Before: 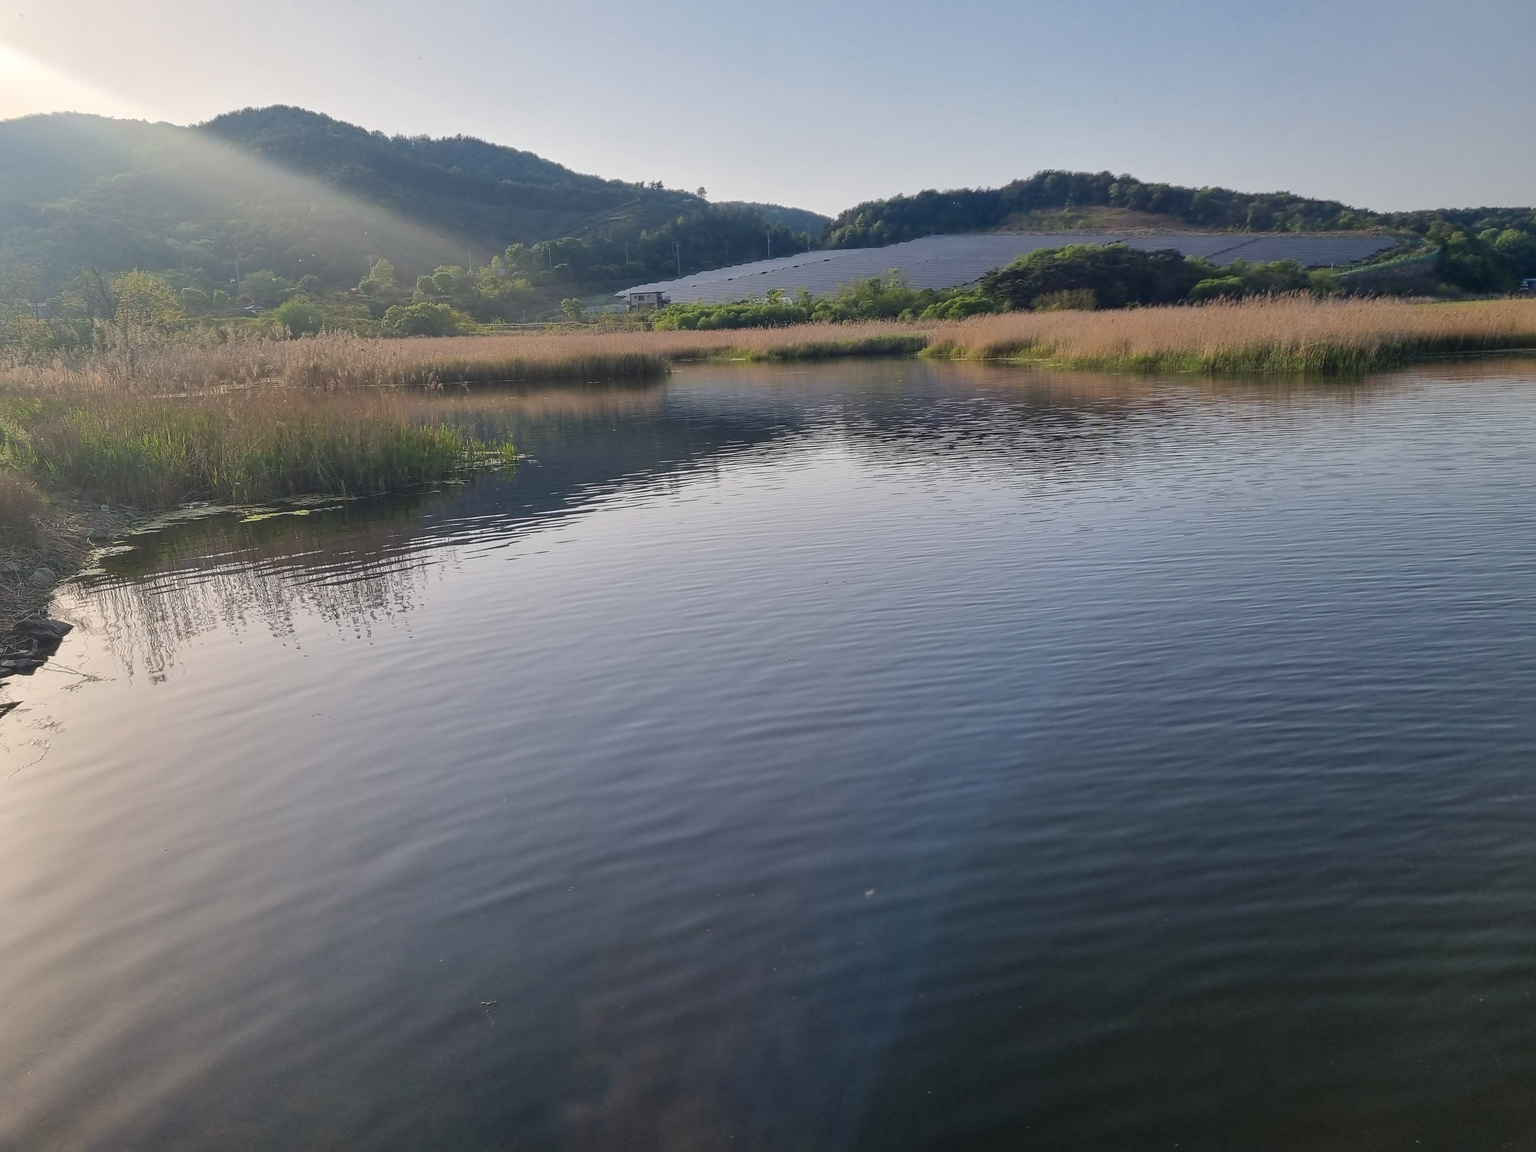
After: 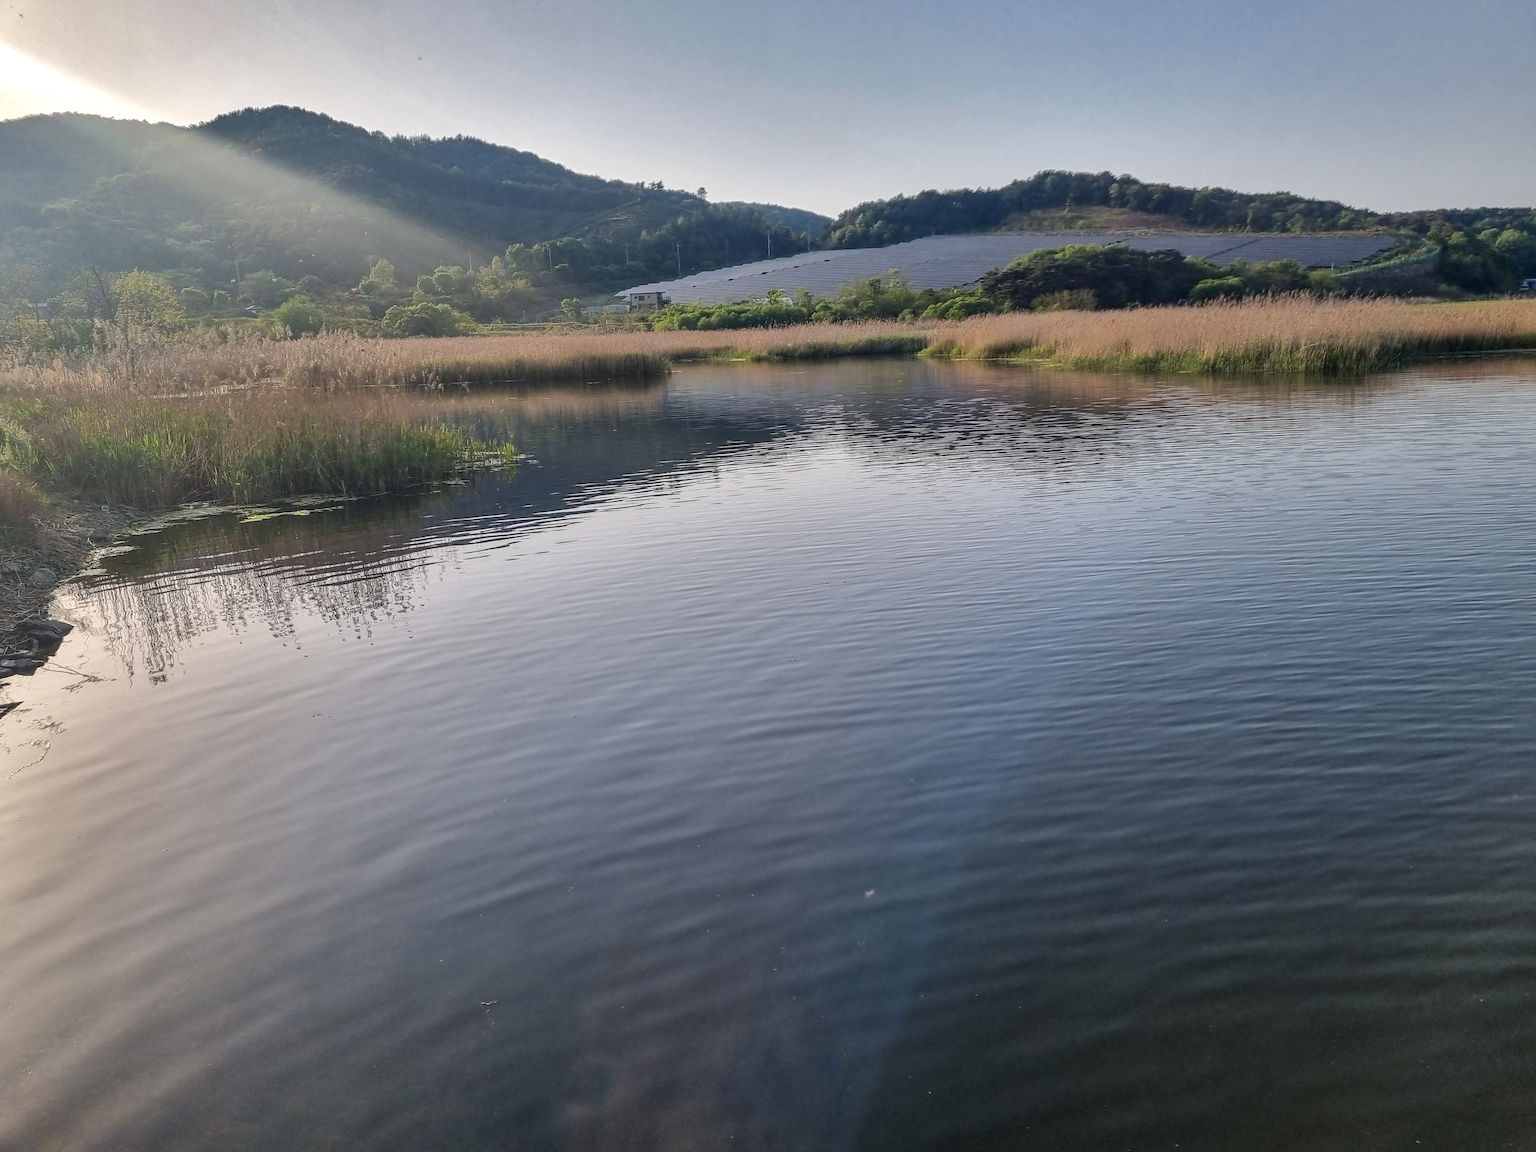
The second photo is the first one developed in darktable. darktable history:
local contrast: on, module defaults
shadows and highlights: radius 173.61, shadows 26.23, white point adjustment 3.09, highlights -68.41, soften with gaussian
